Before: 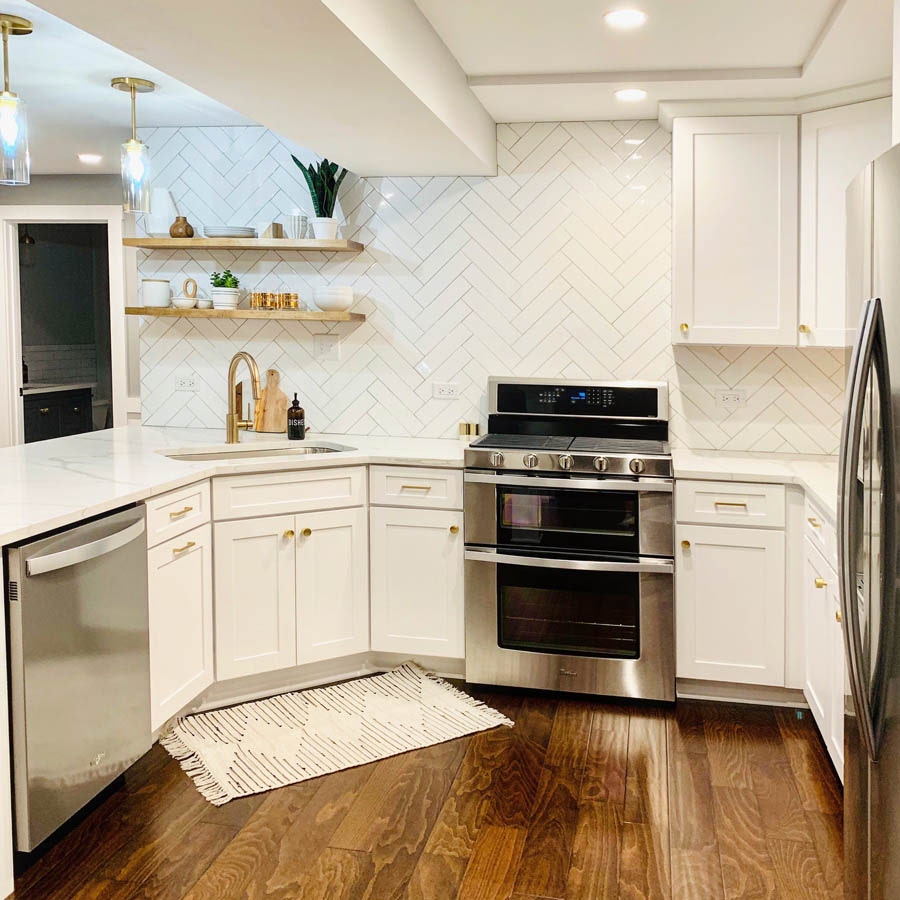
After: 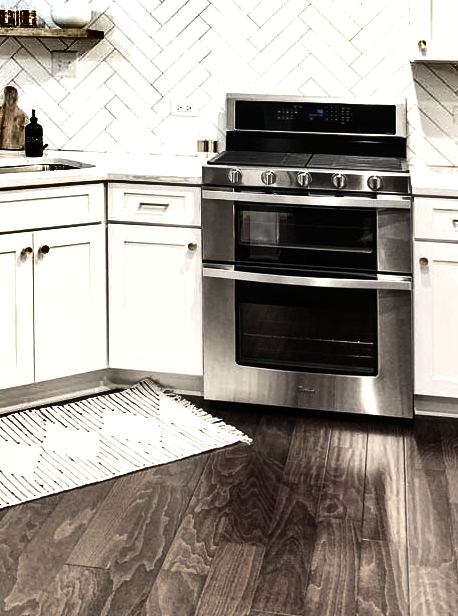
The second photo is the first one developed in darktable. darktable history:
crop and rotate: left 29.202%, top 31.456%, right 19.823%
shadows and highlights: radius 108.98, shadows 41.26, highlights -72.49, low approximation 0.01, soften with gaussian
contrast brightness saturation: contrast 0.097, saturation -0.291
color balance rgb: perceptual saturation grading › global saturation -29.257%, perceptual saturation grading › highlights -20.869%, perceptual saturation grading › mid-tones -23.738%, perceptual saturation grading › shadows -23.039%, perceptual brilliance grading › global brilliance 15.264%, perceptual brilliance grading › shadows -34.817%, global vibrance 20%
